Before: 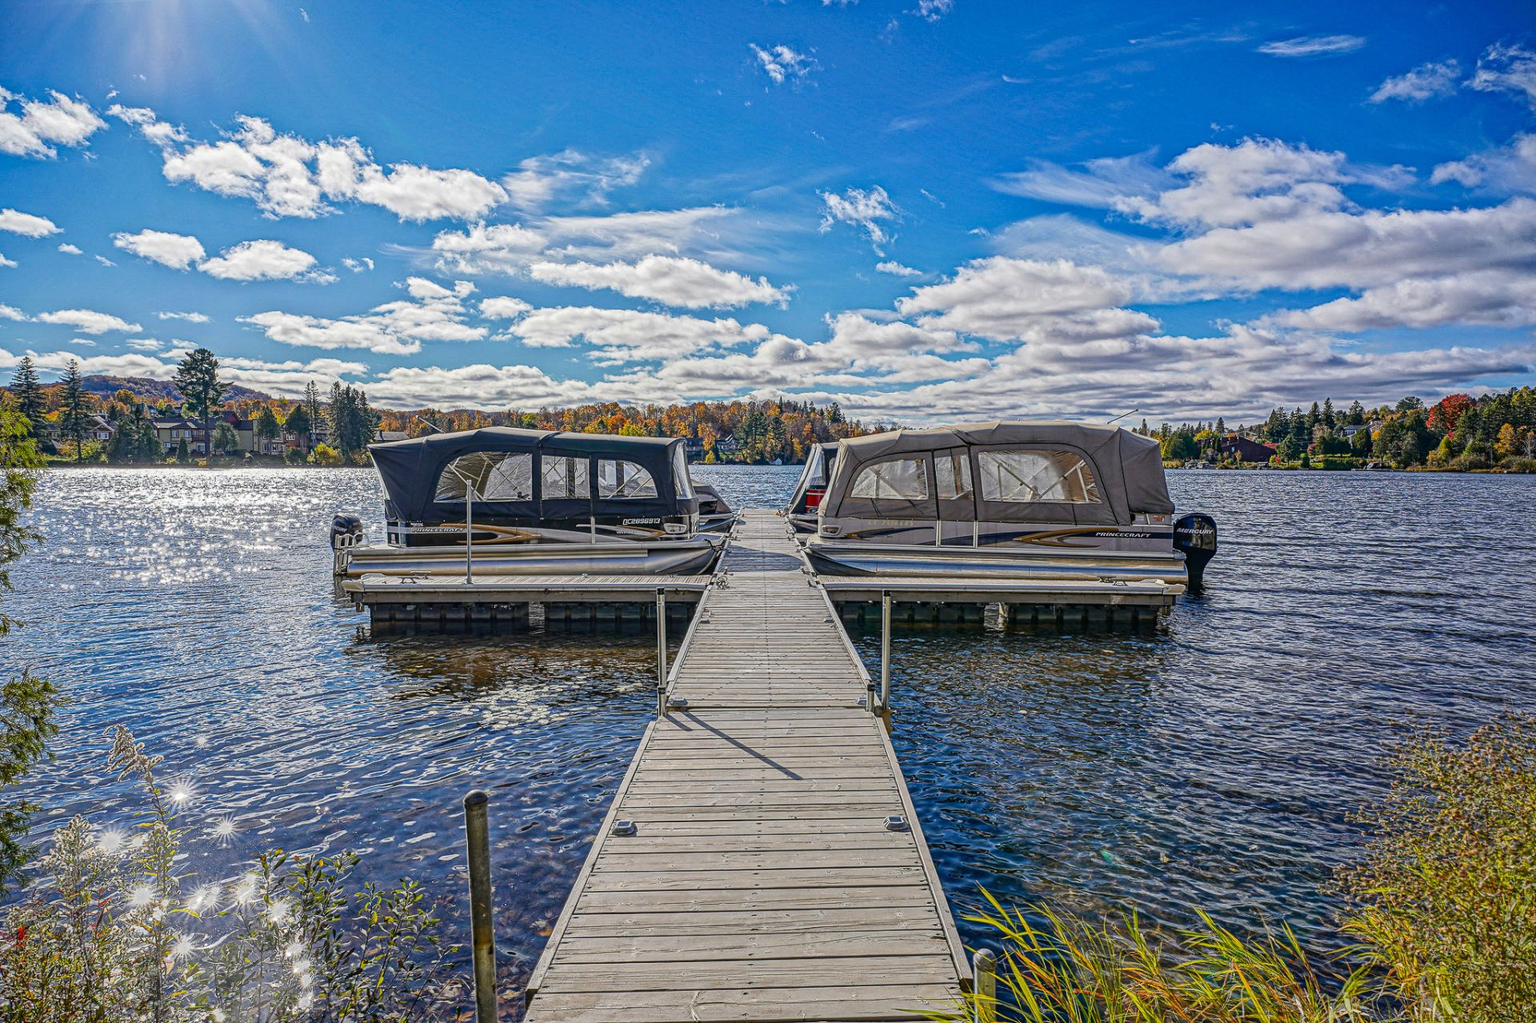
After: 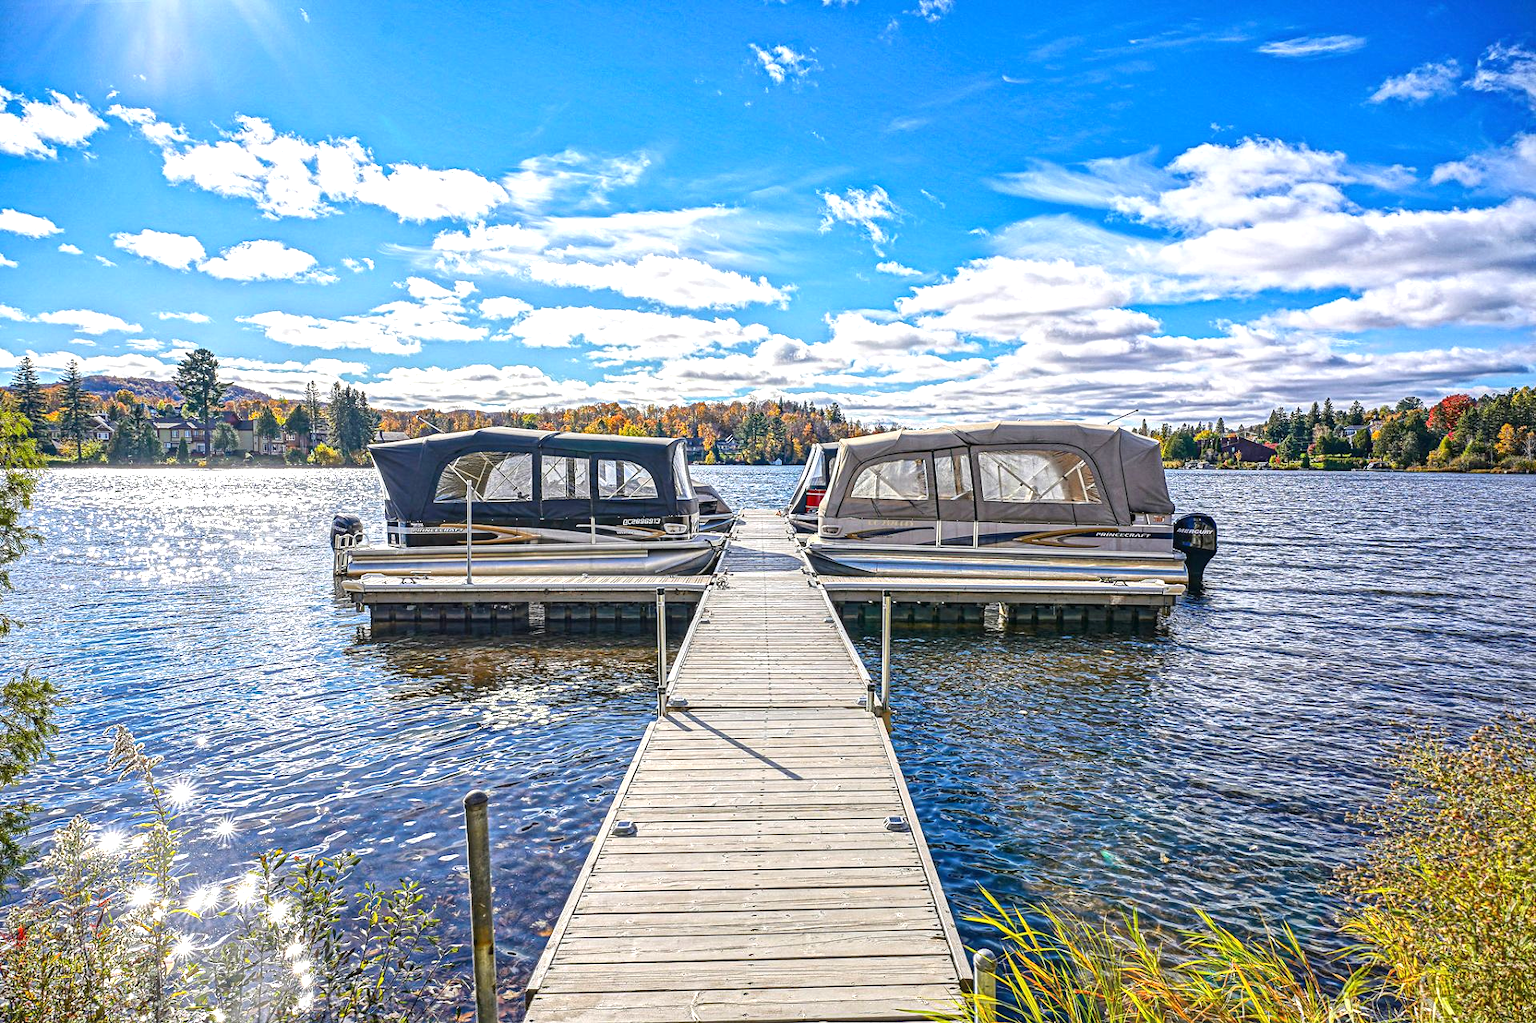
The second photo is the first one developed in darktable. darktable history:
exposure: black level correction 0, exposure 0.949 EV, compensate exposure bias true, compensate highlight preservation false
